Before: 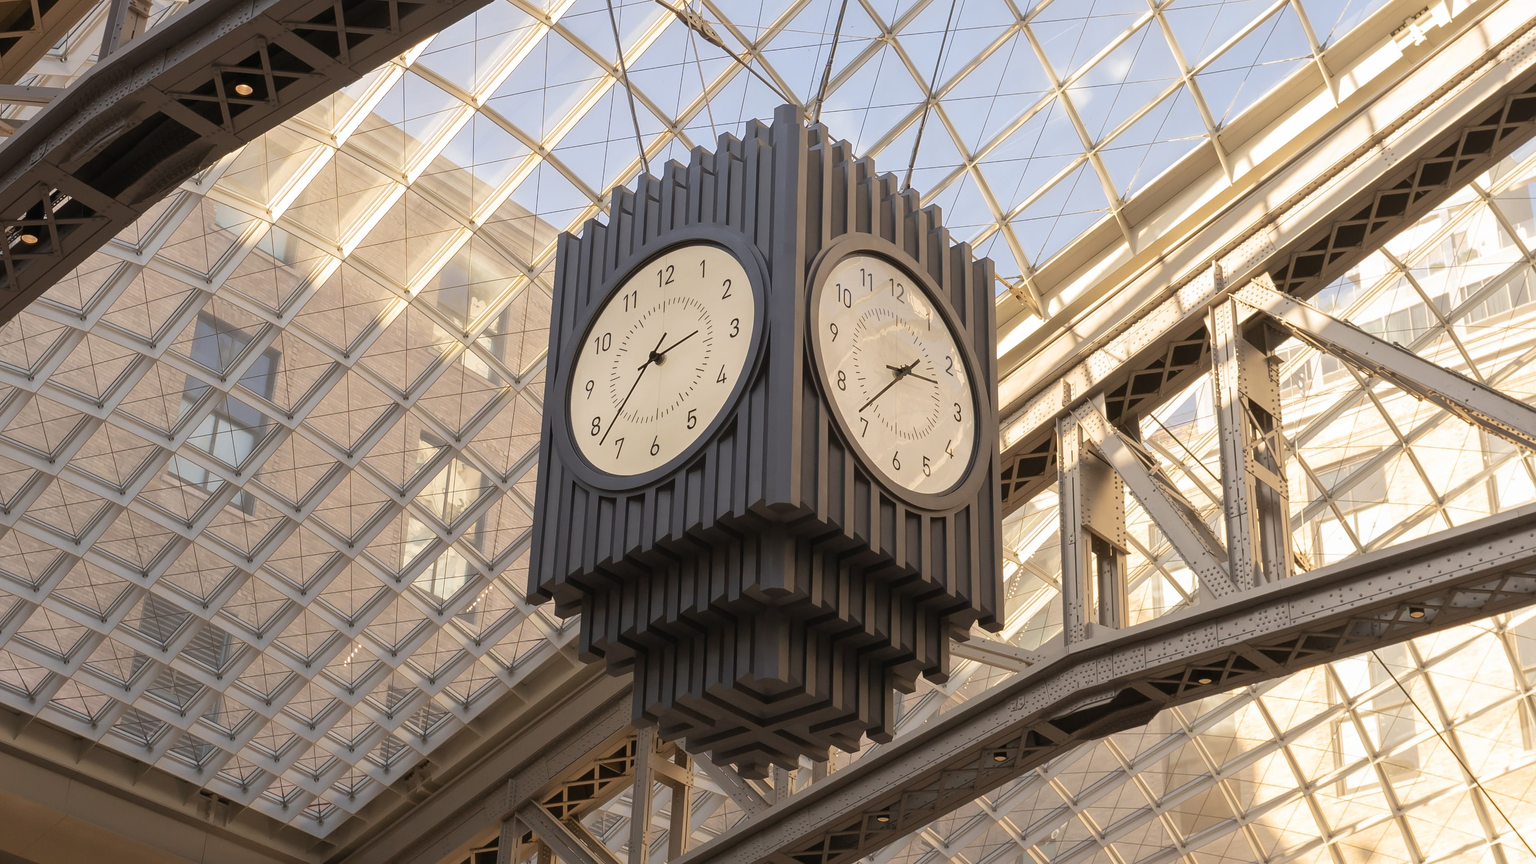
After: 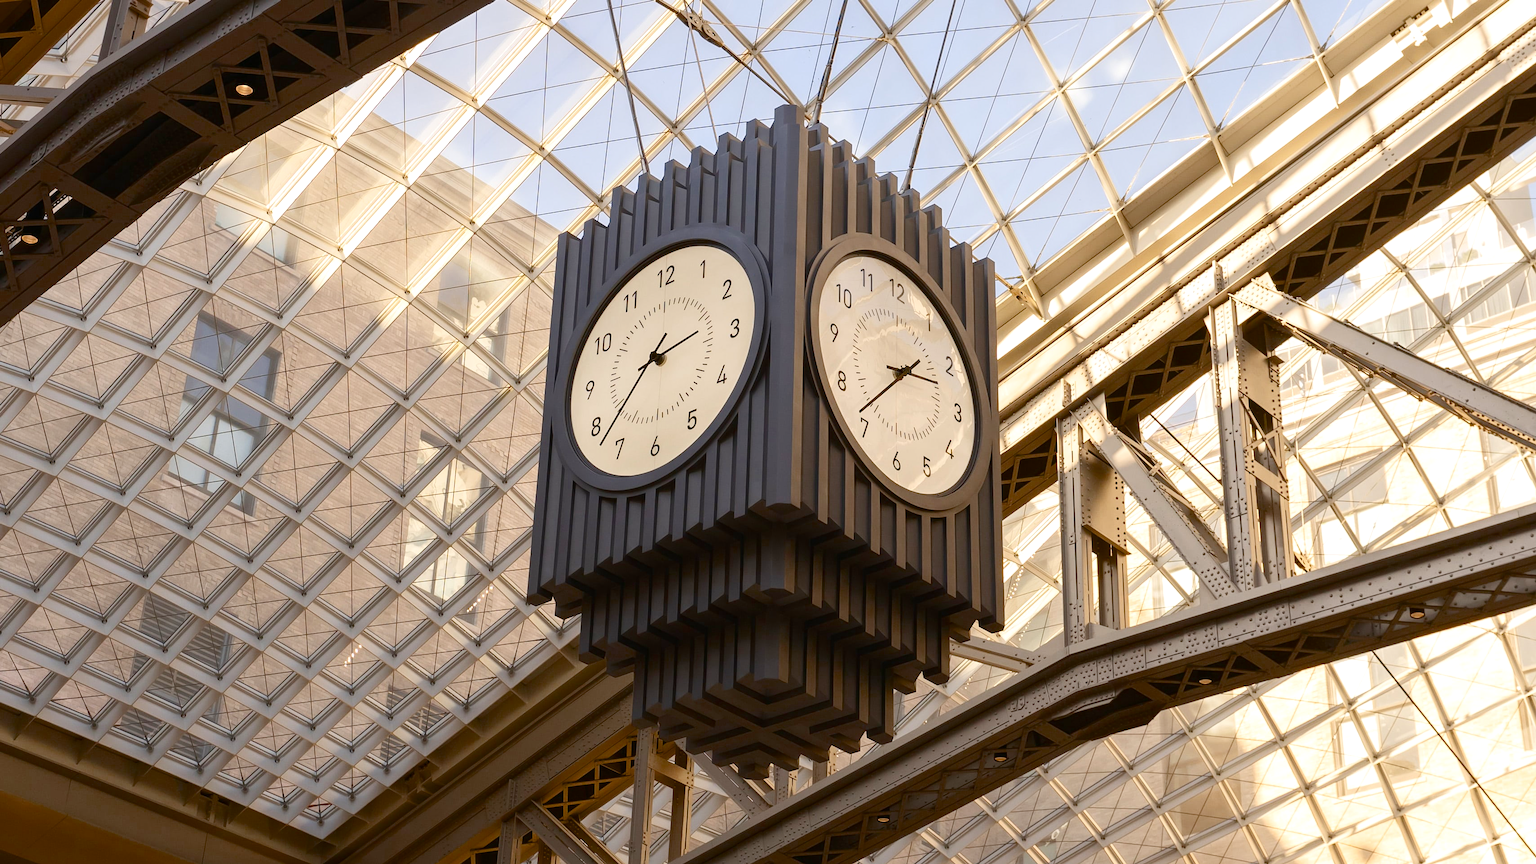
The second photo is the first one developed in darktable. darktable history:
color balance rgb: highlights gain › luminance 10.203%, perceptual saturation grading › global saturation 20%, perceptual saturation grading › highlights -25.881%, perceptual saturation grading › shadows 50.032%, saturation formula JzAzBz (2021)
contrast brightness saturation: contrast 0.144
